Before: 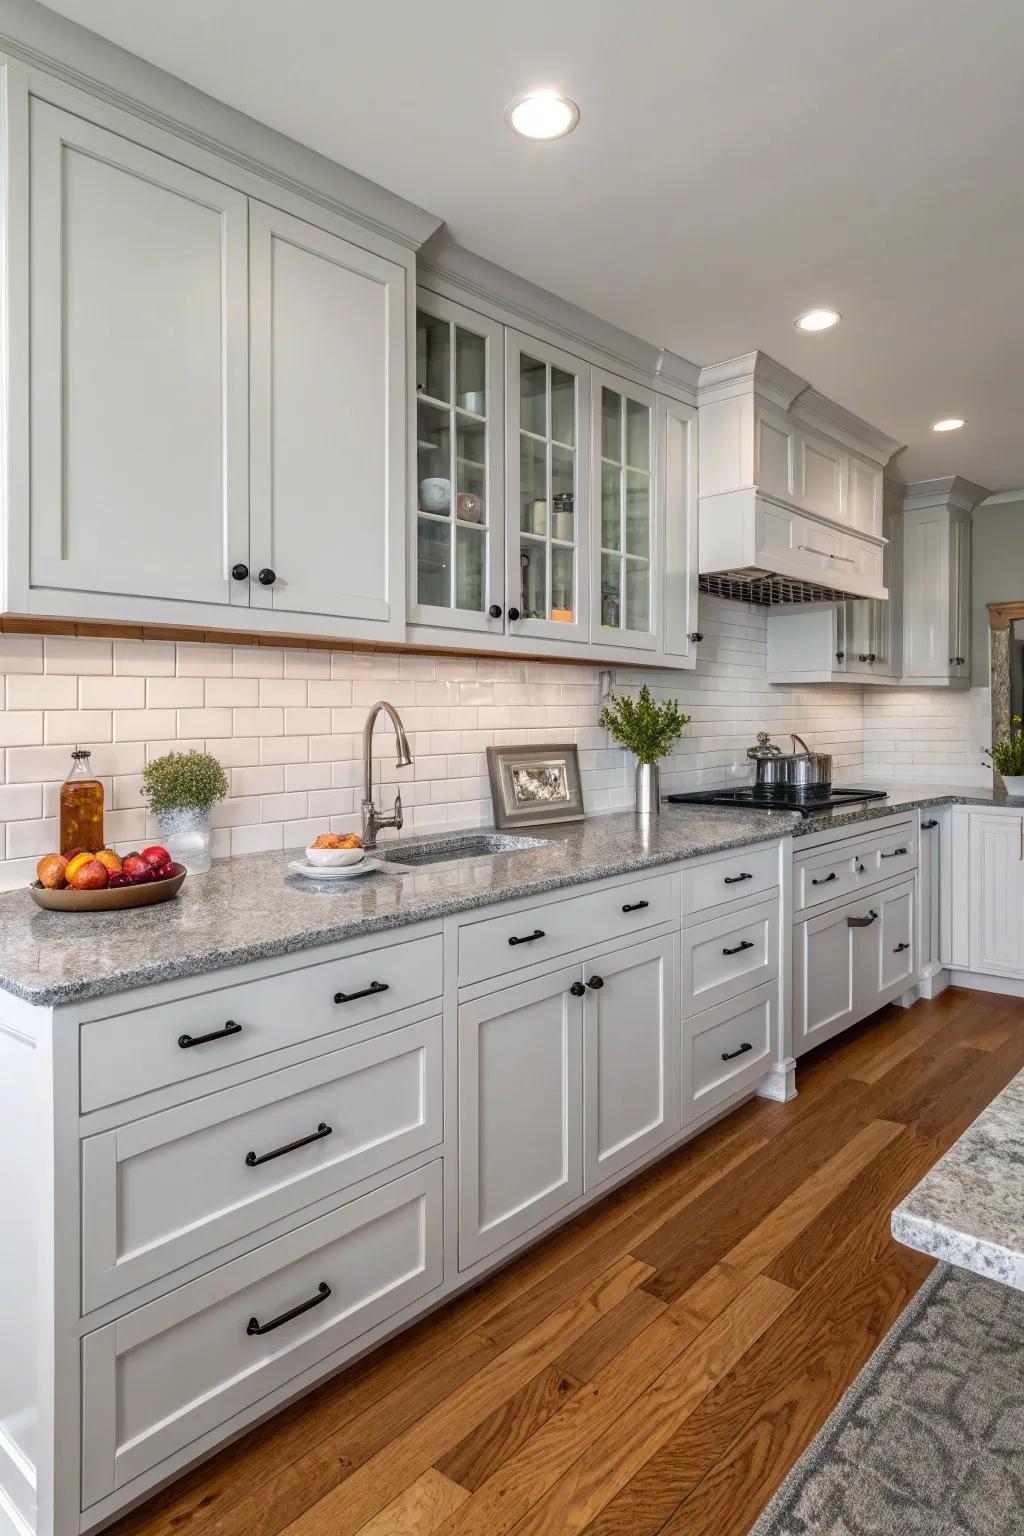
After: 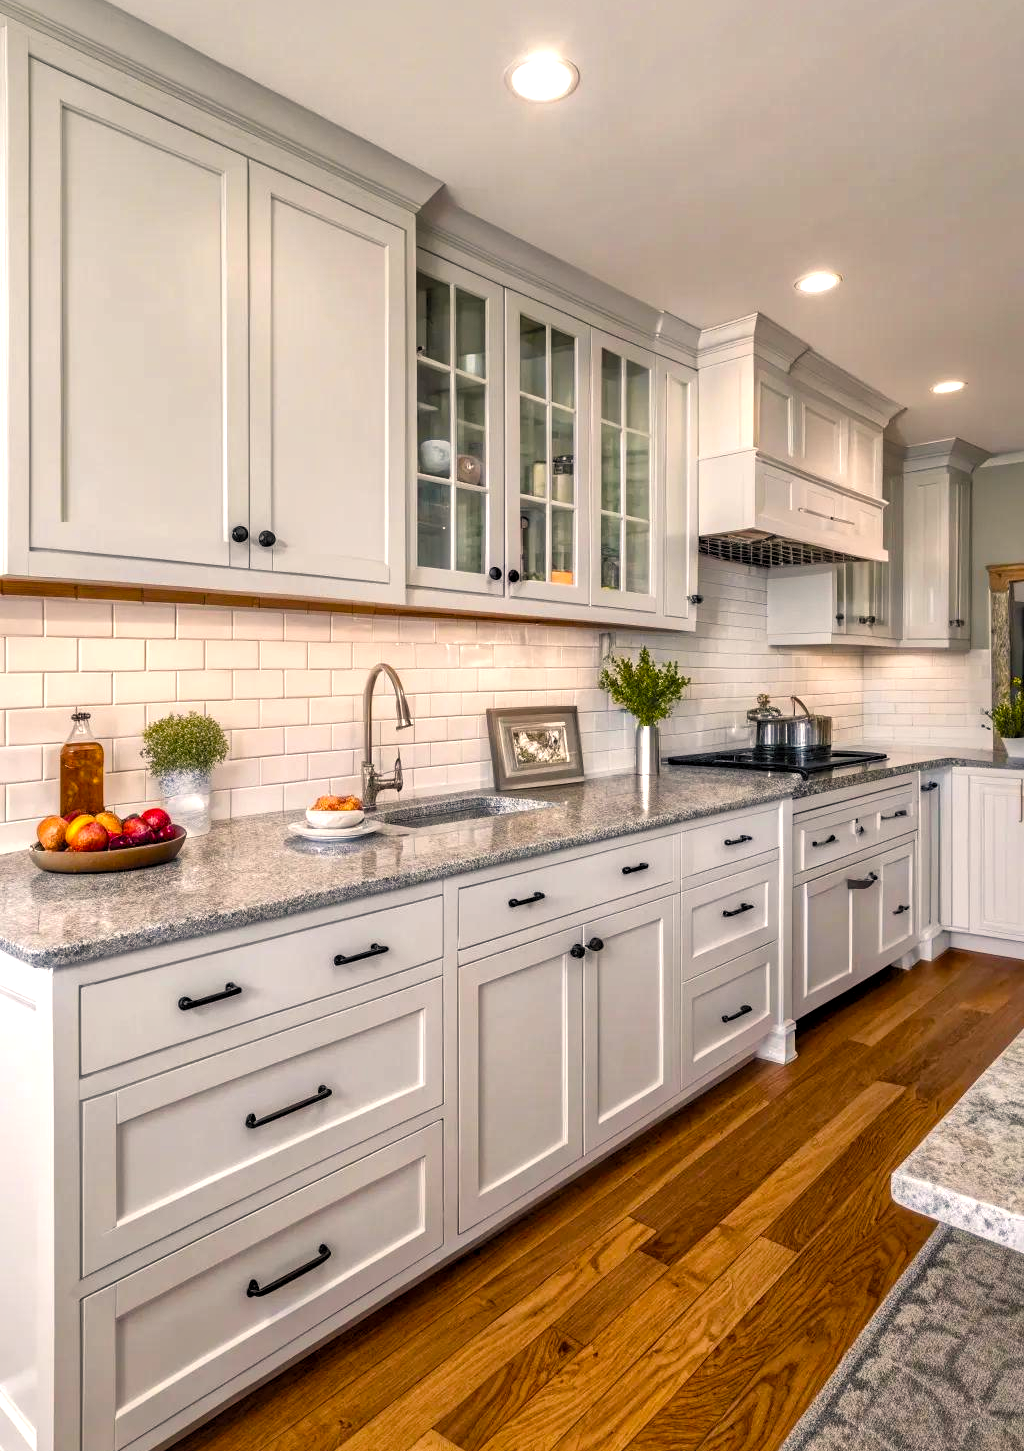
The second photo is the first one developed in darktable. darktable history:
rgb levels: levels [[0.01, 0.419, 0.839], [0, 0.5, 1], [0, 0.5, 1]]
local contrast: mode bilateral grid, contrast 20, coarseness 50, detail 141%, midtone range 0.2
crop and rotate: top 2.479%, bottom 3.018%
color balance rgb: shadows lift › chroma 2%, shadows lift › hue 247.2°, power › chroma 0.3%, power › hue 25.2°, highlights gain › chroma 3%, highlights gain › hue 60°, global offset › luminance 0.75%, perceptual saturation grading › global saturation 20%, perceptual saturation grading › highlights -20%, perceptual saturation grading › shadows 30%, global vibrance 20%
